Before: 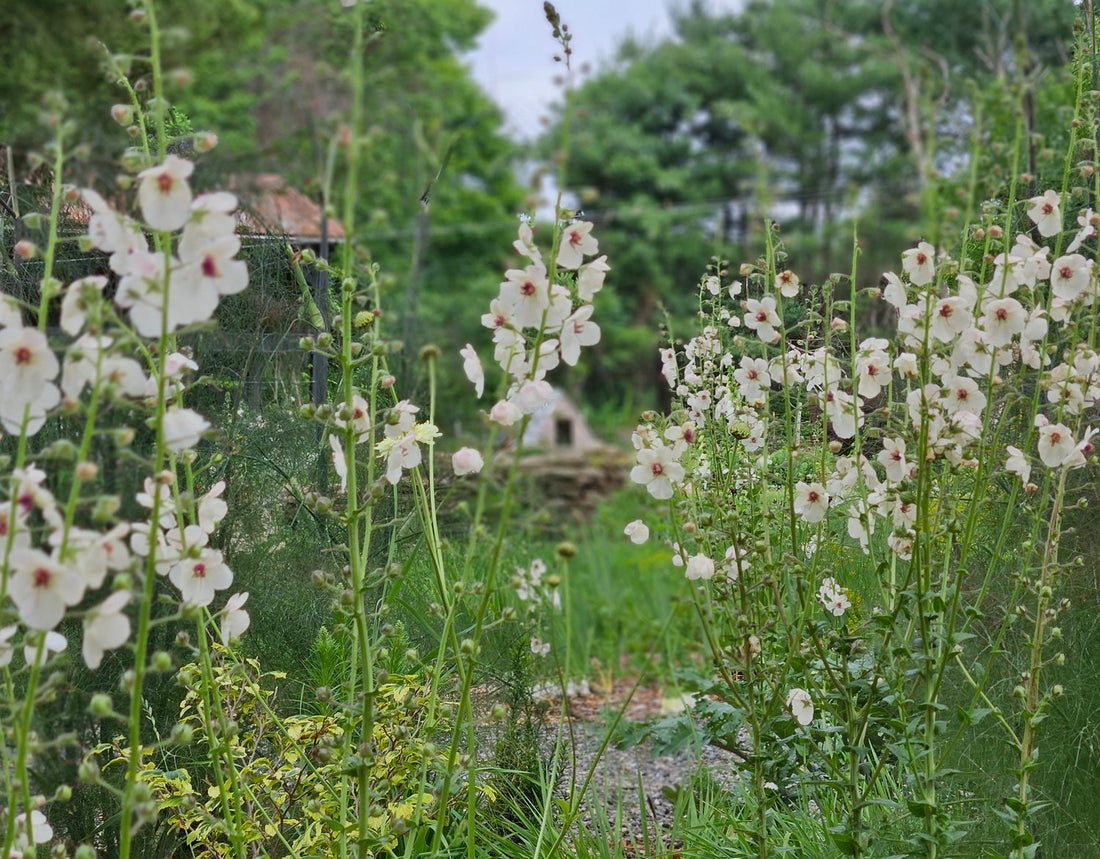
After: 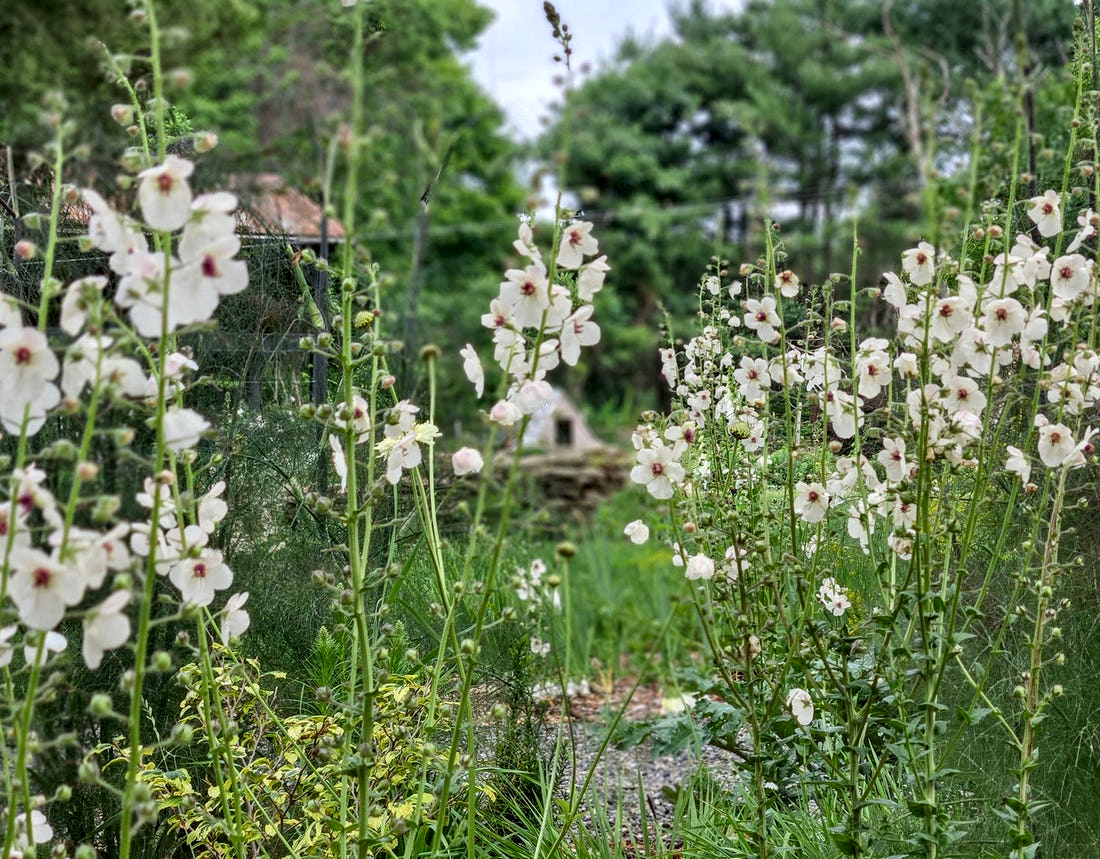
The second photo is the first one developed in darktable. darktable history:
local contrast: highlights 60%, shadows 62%, detail 160%
